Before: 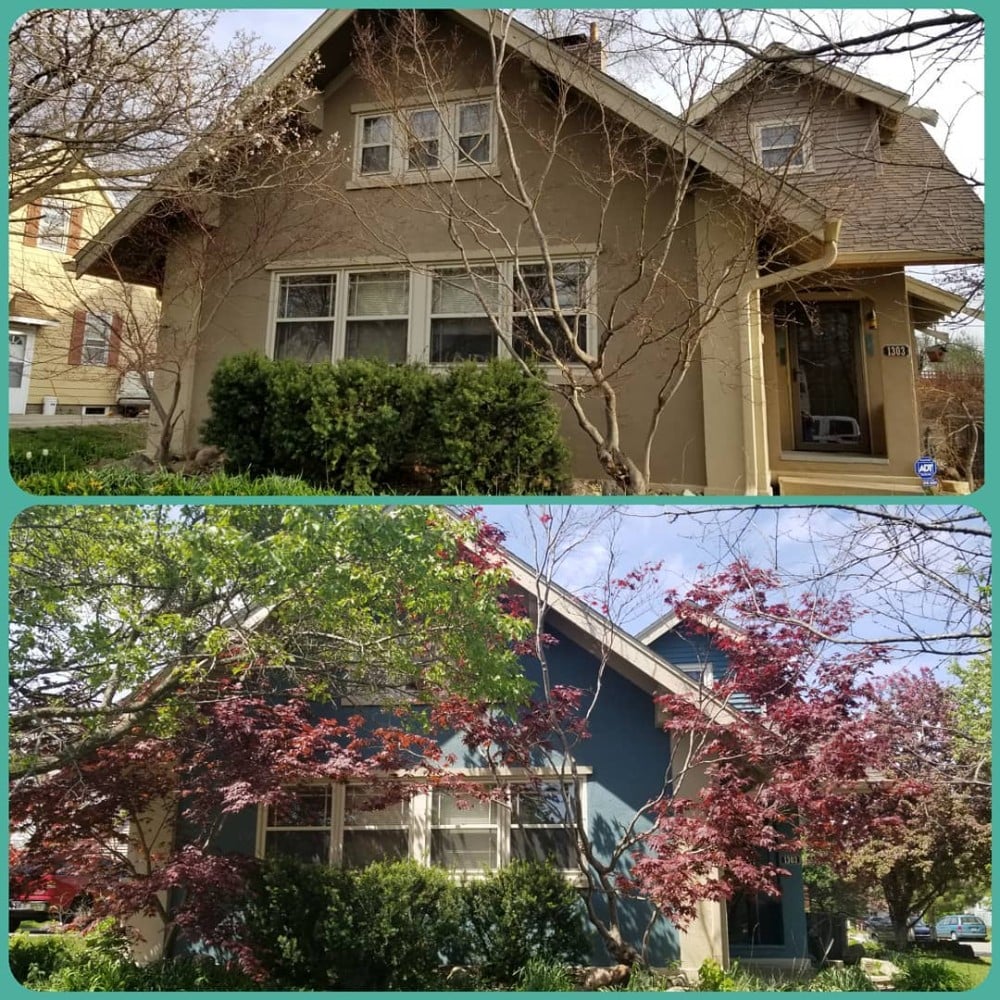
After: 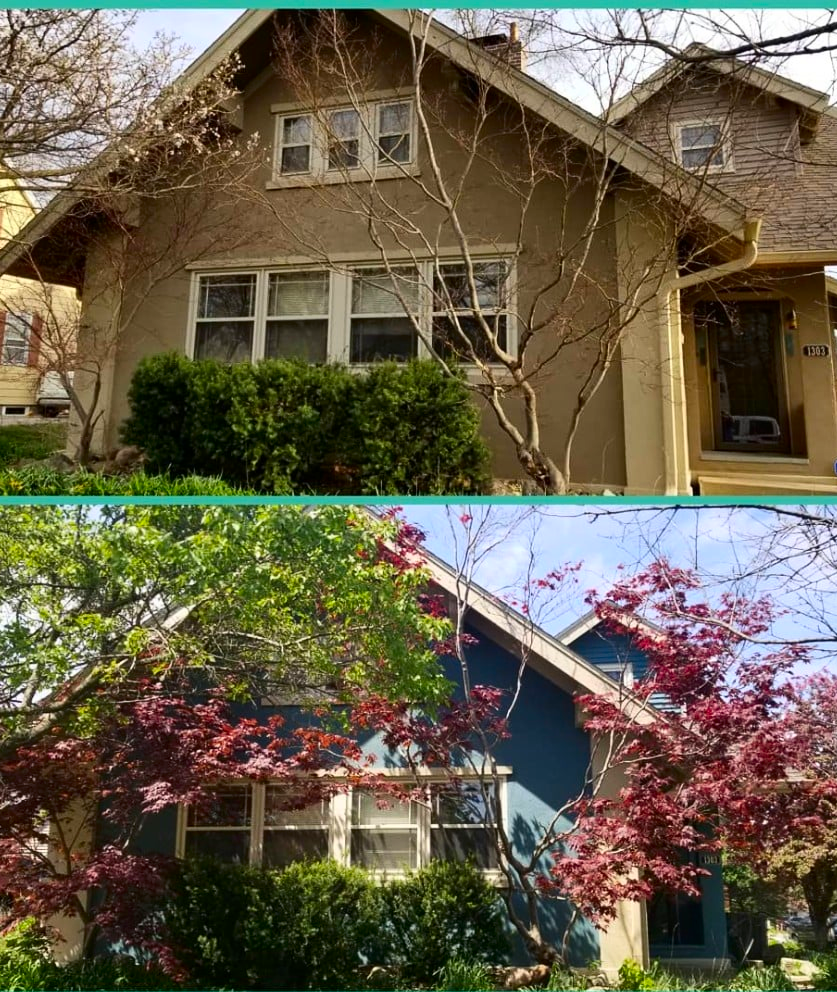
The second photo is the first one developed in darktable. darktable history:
crop: left 8.026%, right 7.374%
contrast brightness saturation: contrast 0.18, saturation 0.3
